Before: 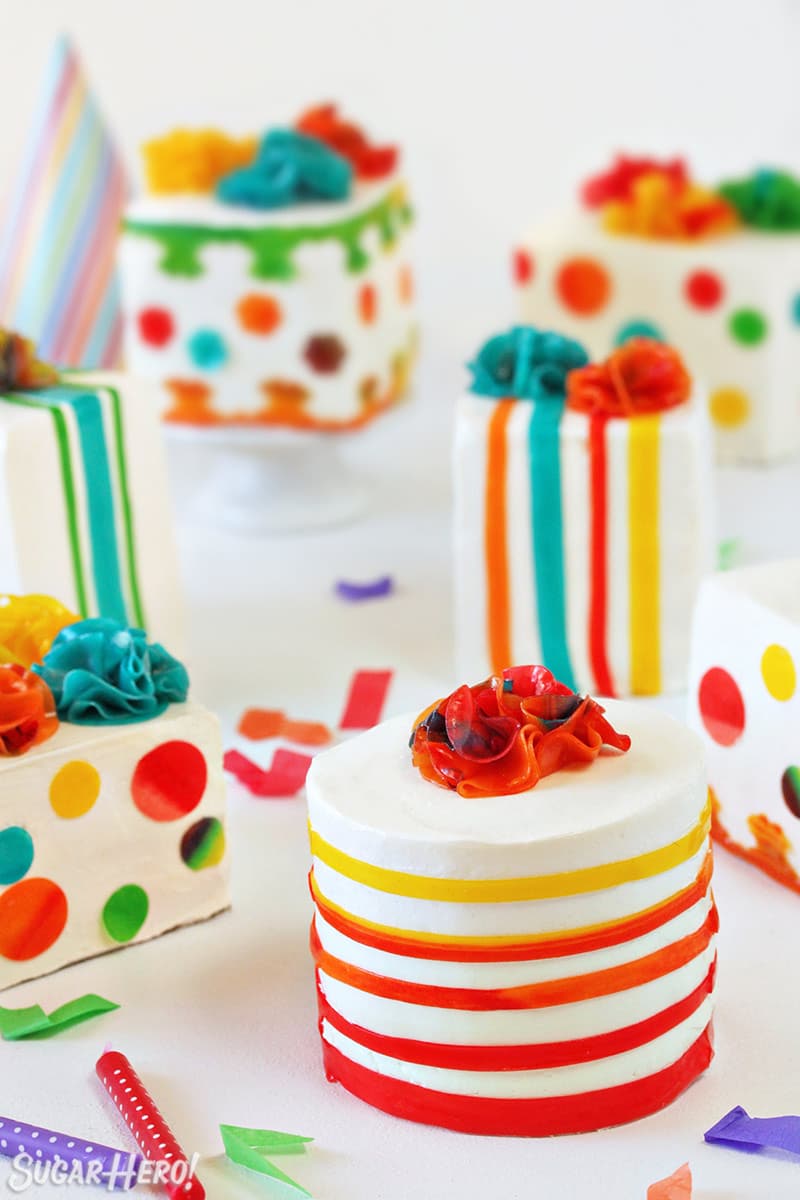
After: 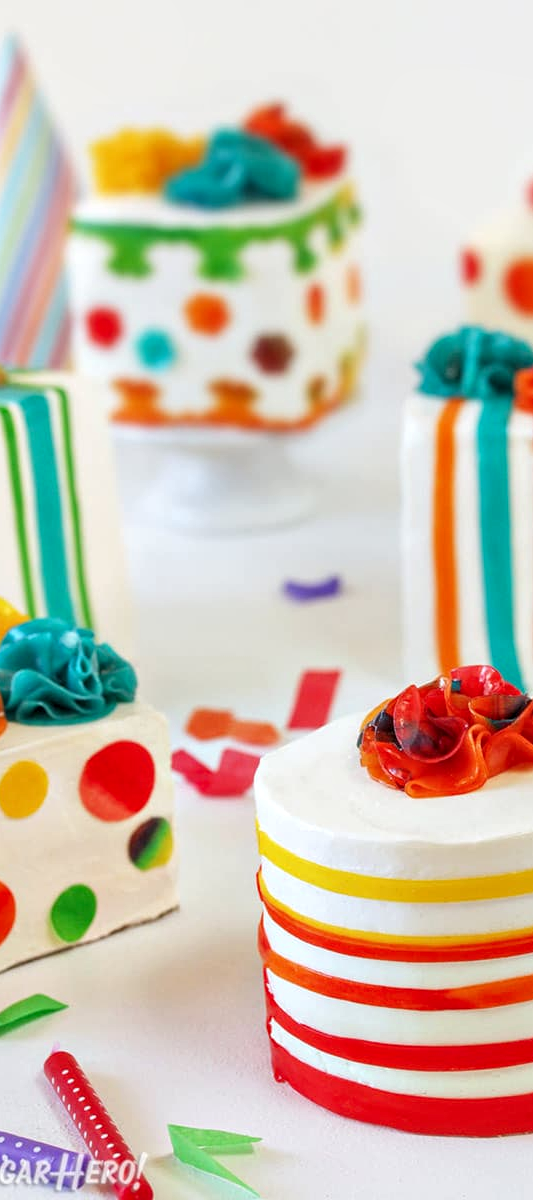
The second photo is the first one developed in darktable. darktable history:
crop and rotate: left 6.617%, right 26.717%
local contrast: on, module defaults
